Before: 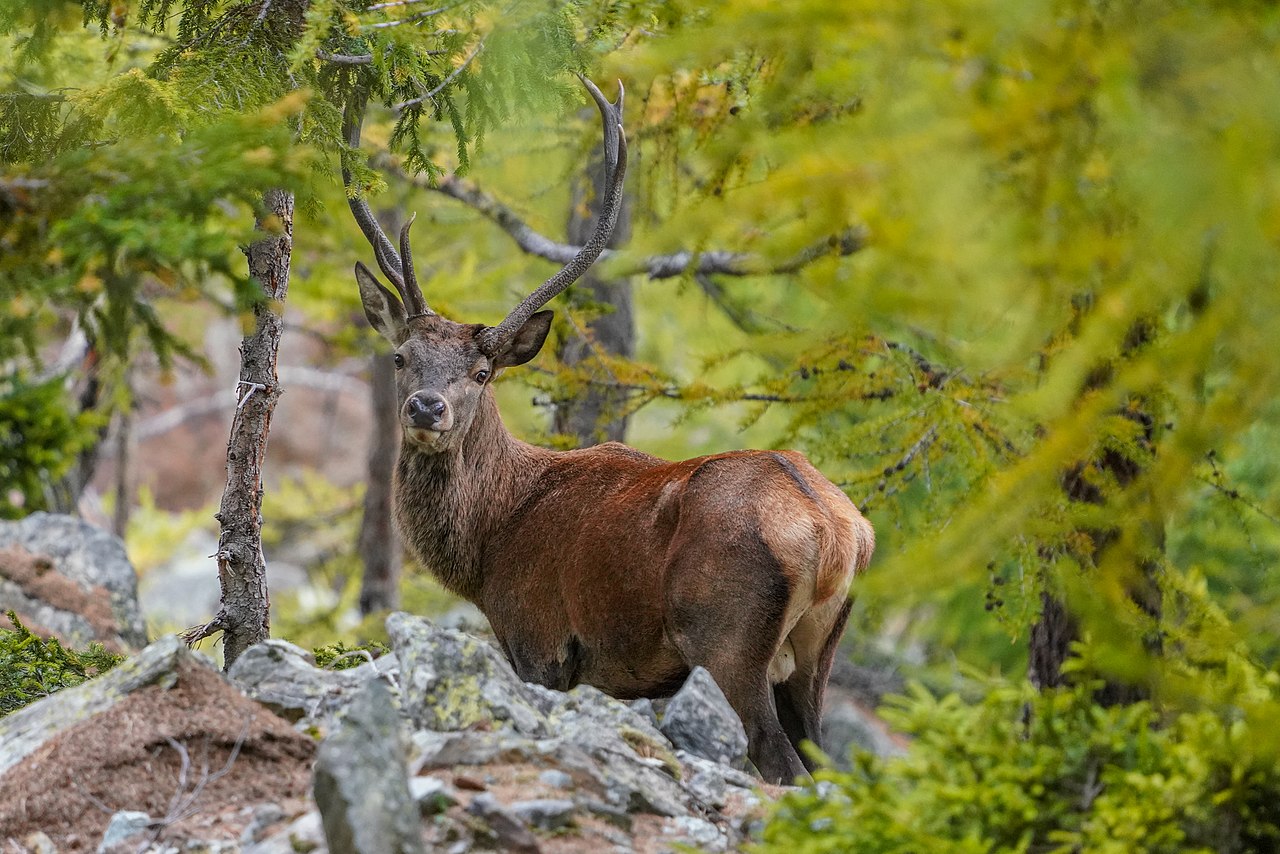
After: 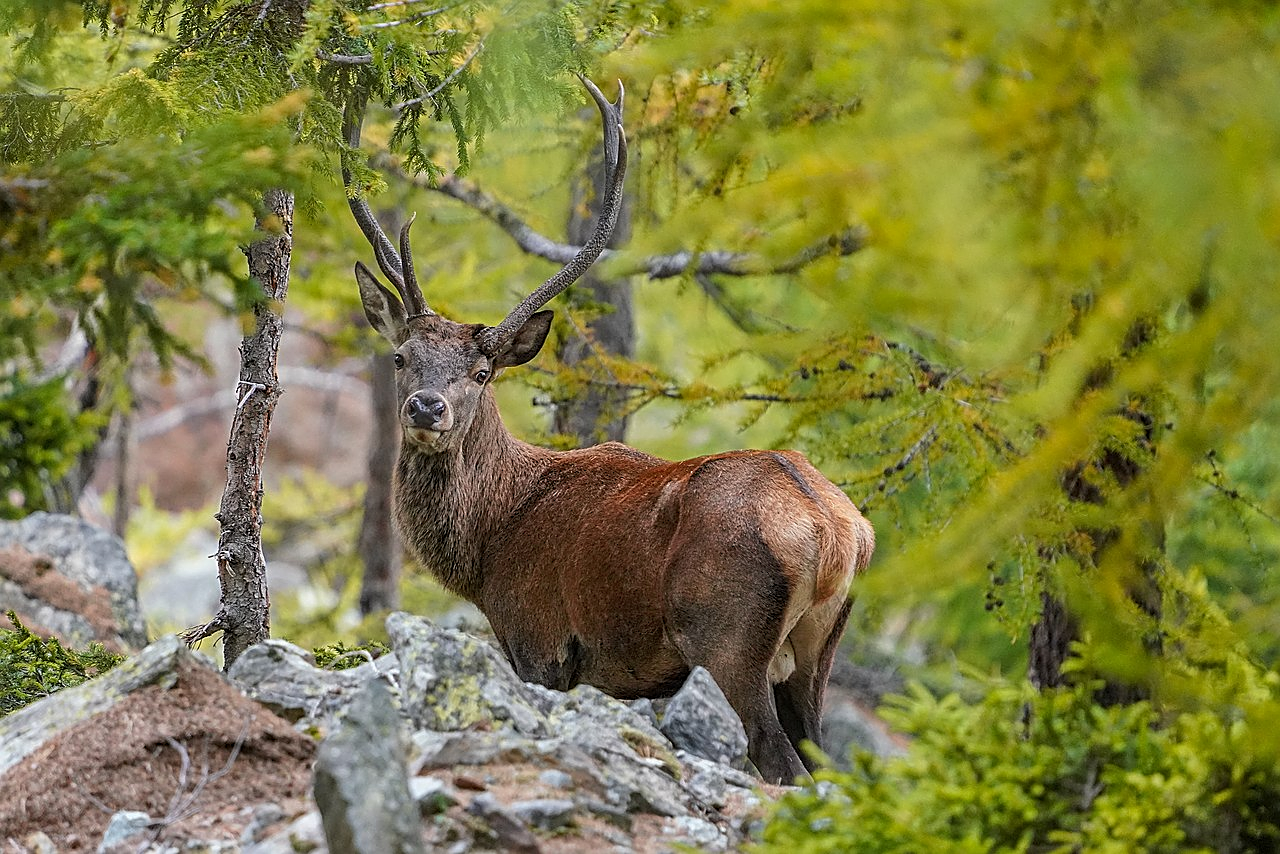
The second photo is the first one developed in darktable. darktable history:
levels: levels [0, 0.492, 0.984]
sharpen: on, module defaults
